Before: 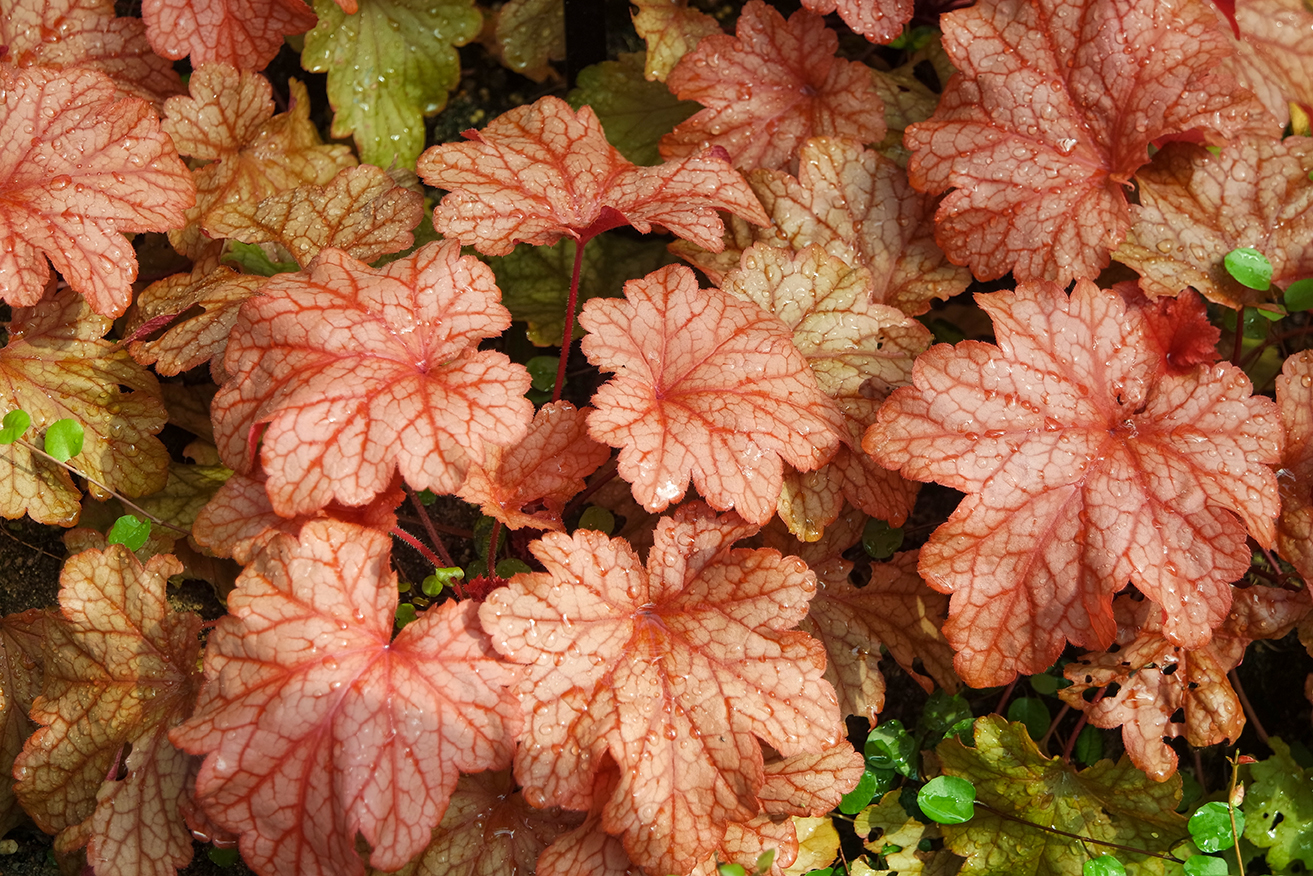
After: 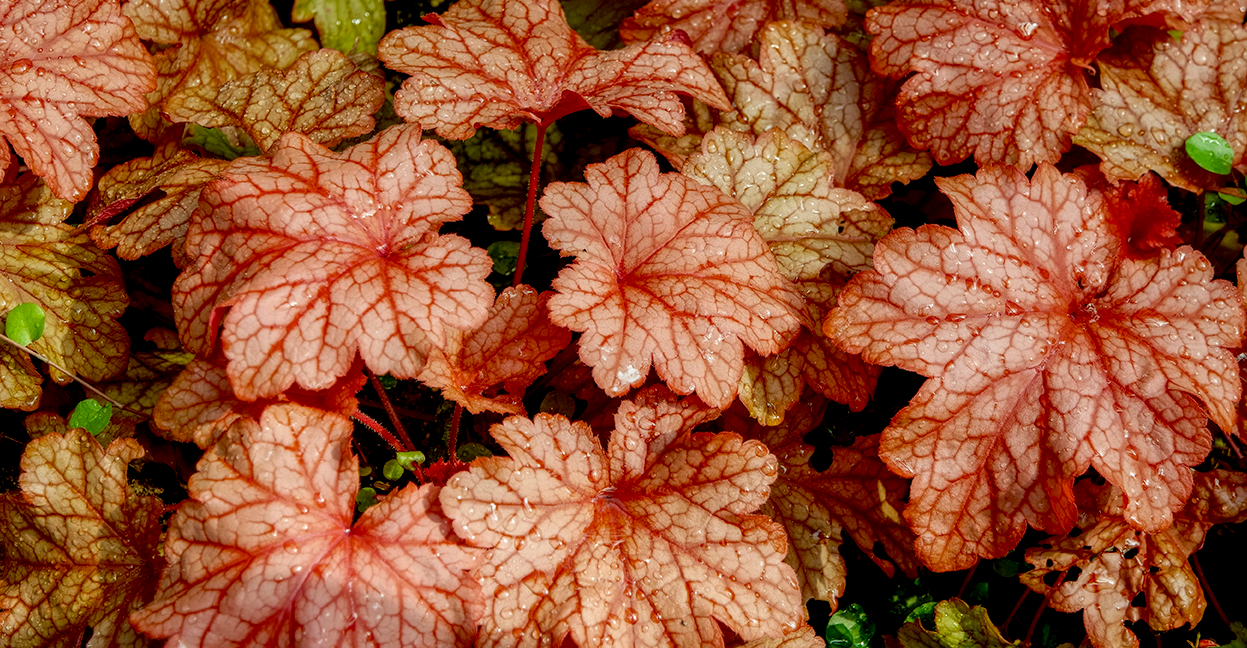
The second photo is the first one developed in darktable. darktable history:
crop and rotate: left 2.991%, top 13.302%, right 1.981%, bottom 12.636%
exposure: black level correction 0.029, exposure -0.073 EV, compensate highlight preservation false
local contrast: highlights 0%, shadows 0%, detail 133%
color correction: highlights a* -0.137, highlights b* 0.137
